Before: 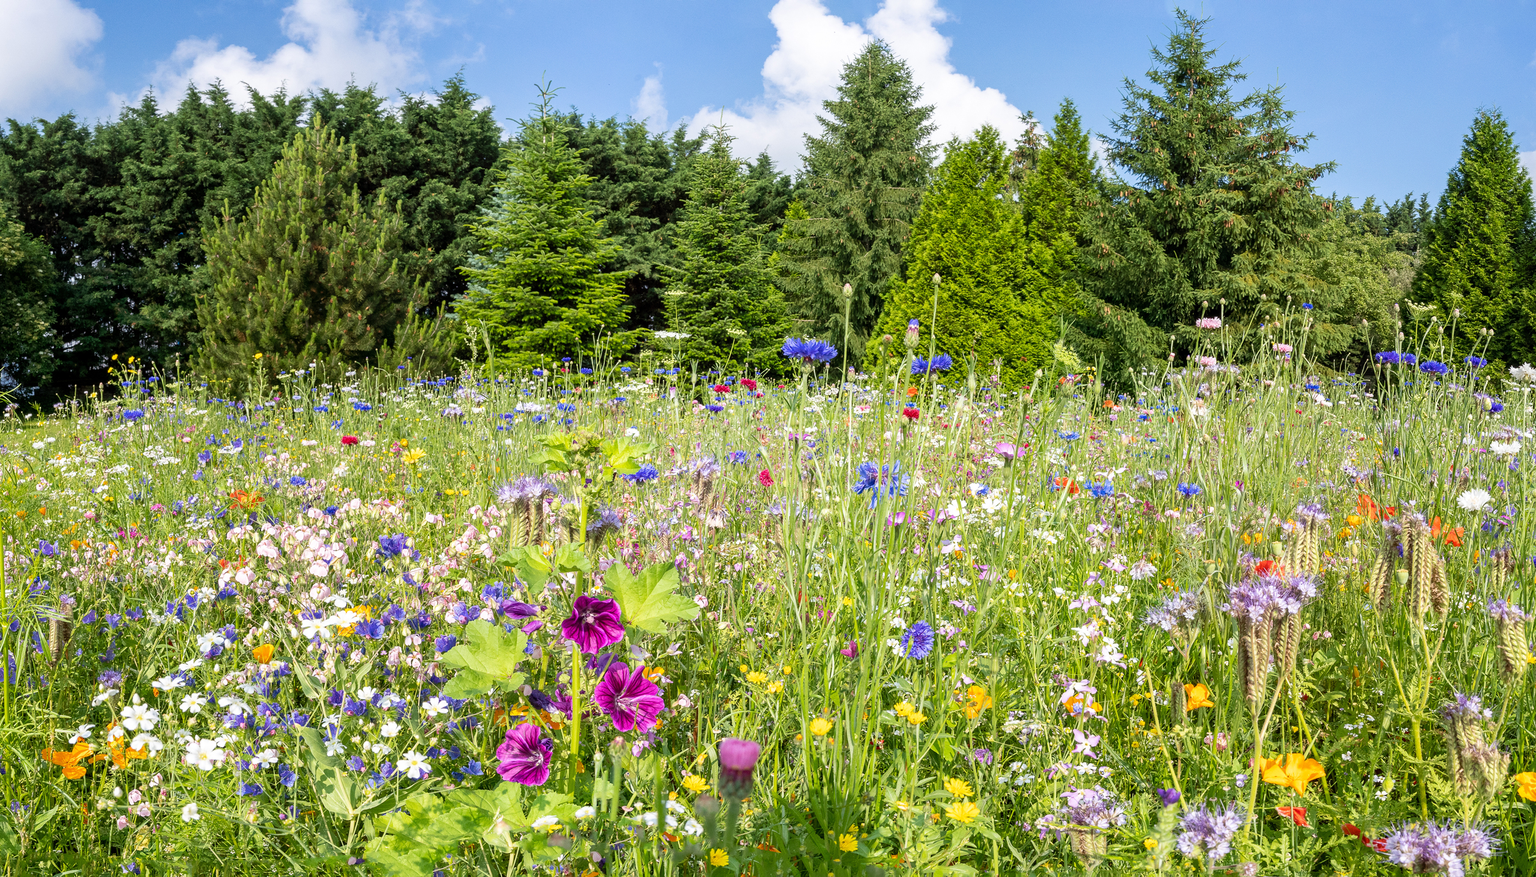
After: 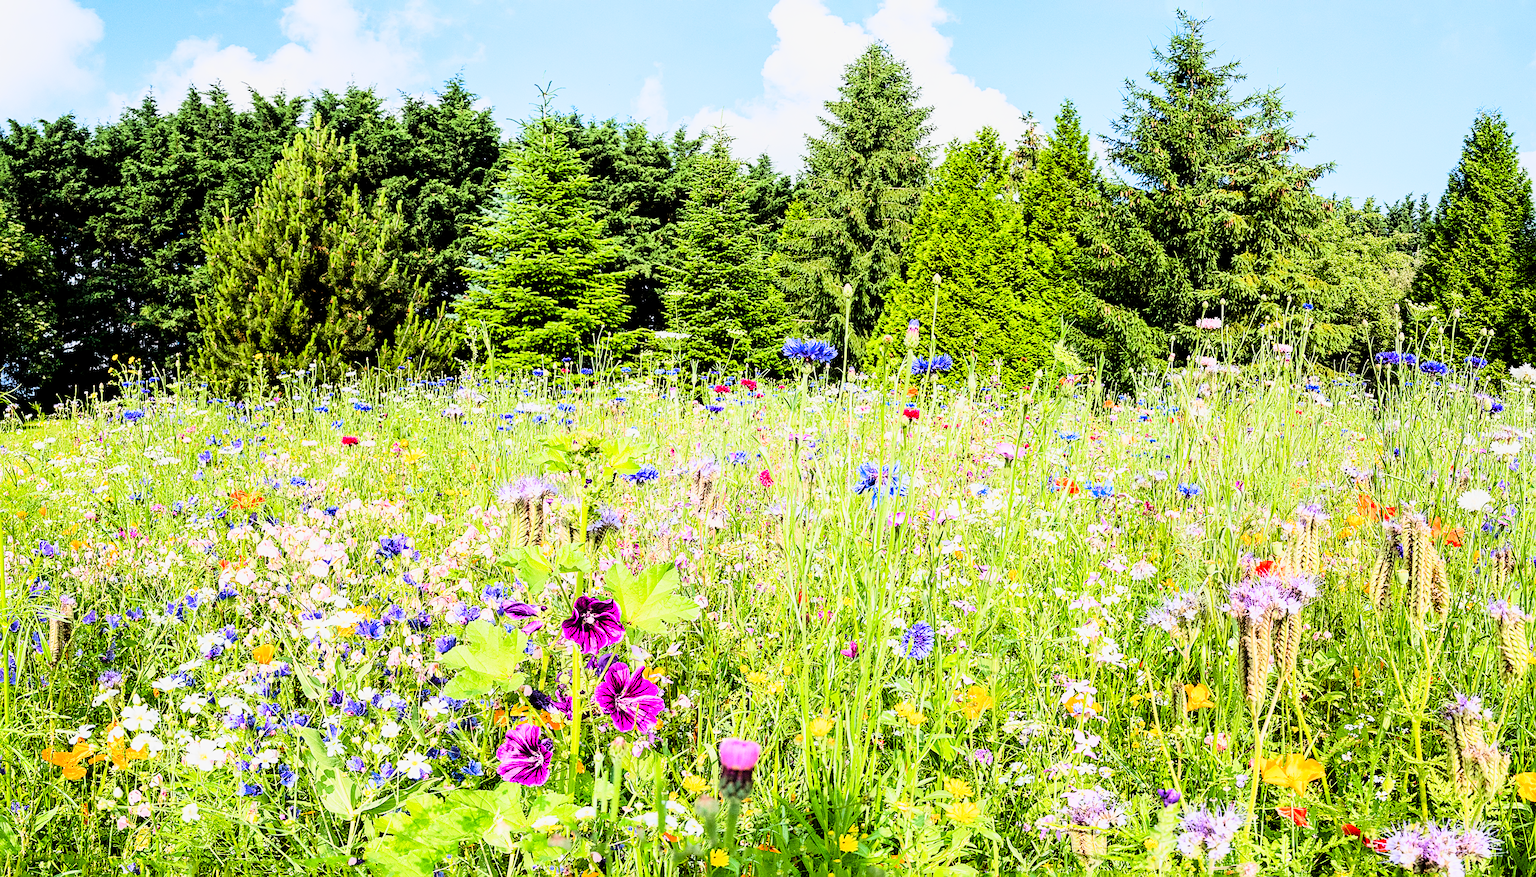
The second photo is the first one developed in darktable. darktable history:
sigmoid: on, module defaults
tone curve: curves: ch0 [(0, 0) (0.004, 0) (0.133, 0.071) (0.325, 0.456) (0.832, 0.957) (1, 1)], color space Lab, linked channels, preserve colors none
sharpen: on, module defaults
